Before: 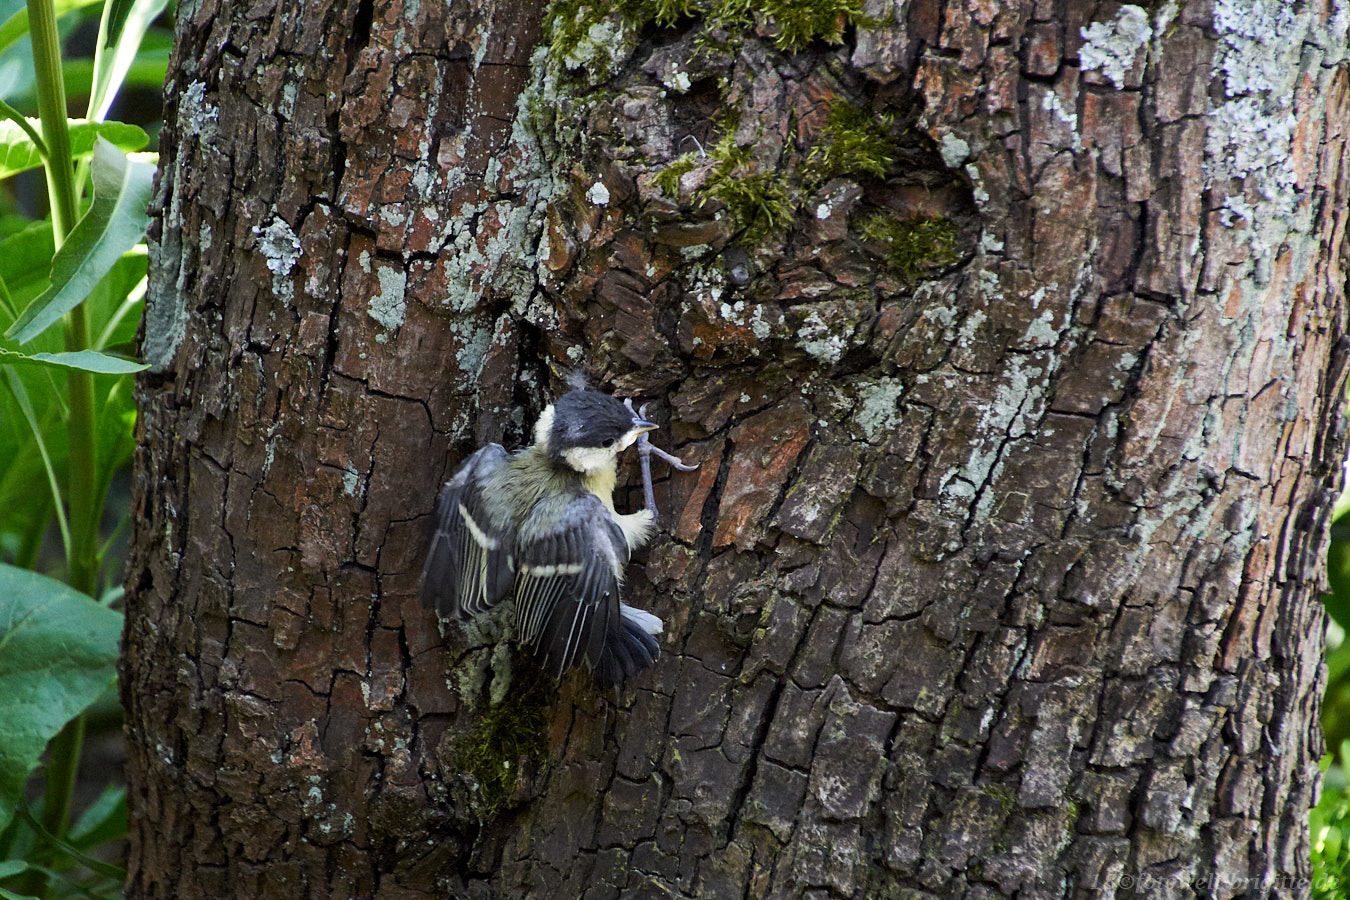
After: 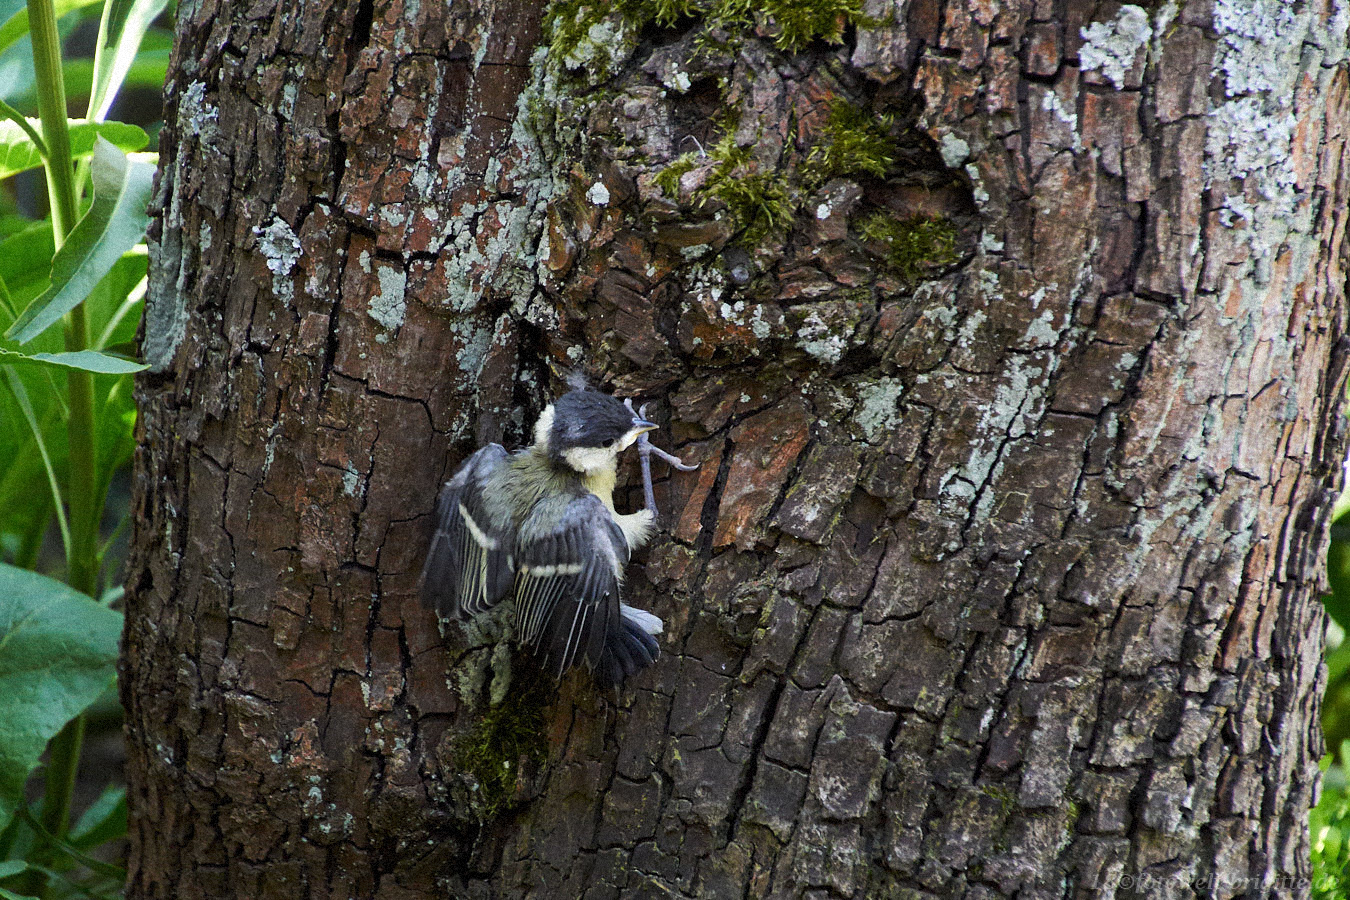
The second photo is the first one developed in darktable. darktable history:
bloom: size 9%, threshold 100%, strength 7%
grain: mid-tones bias 0%
